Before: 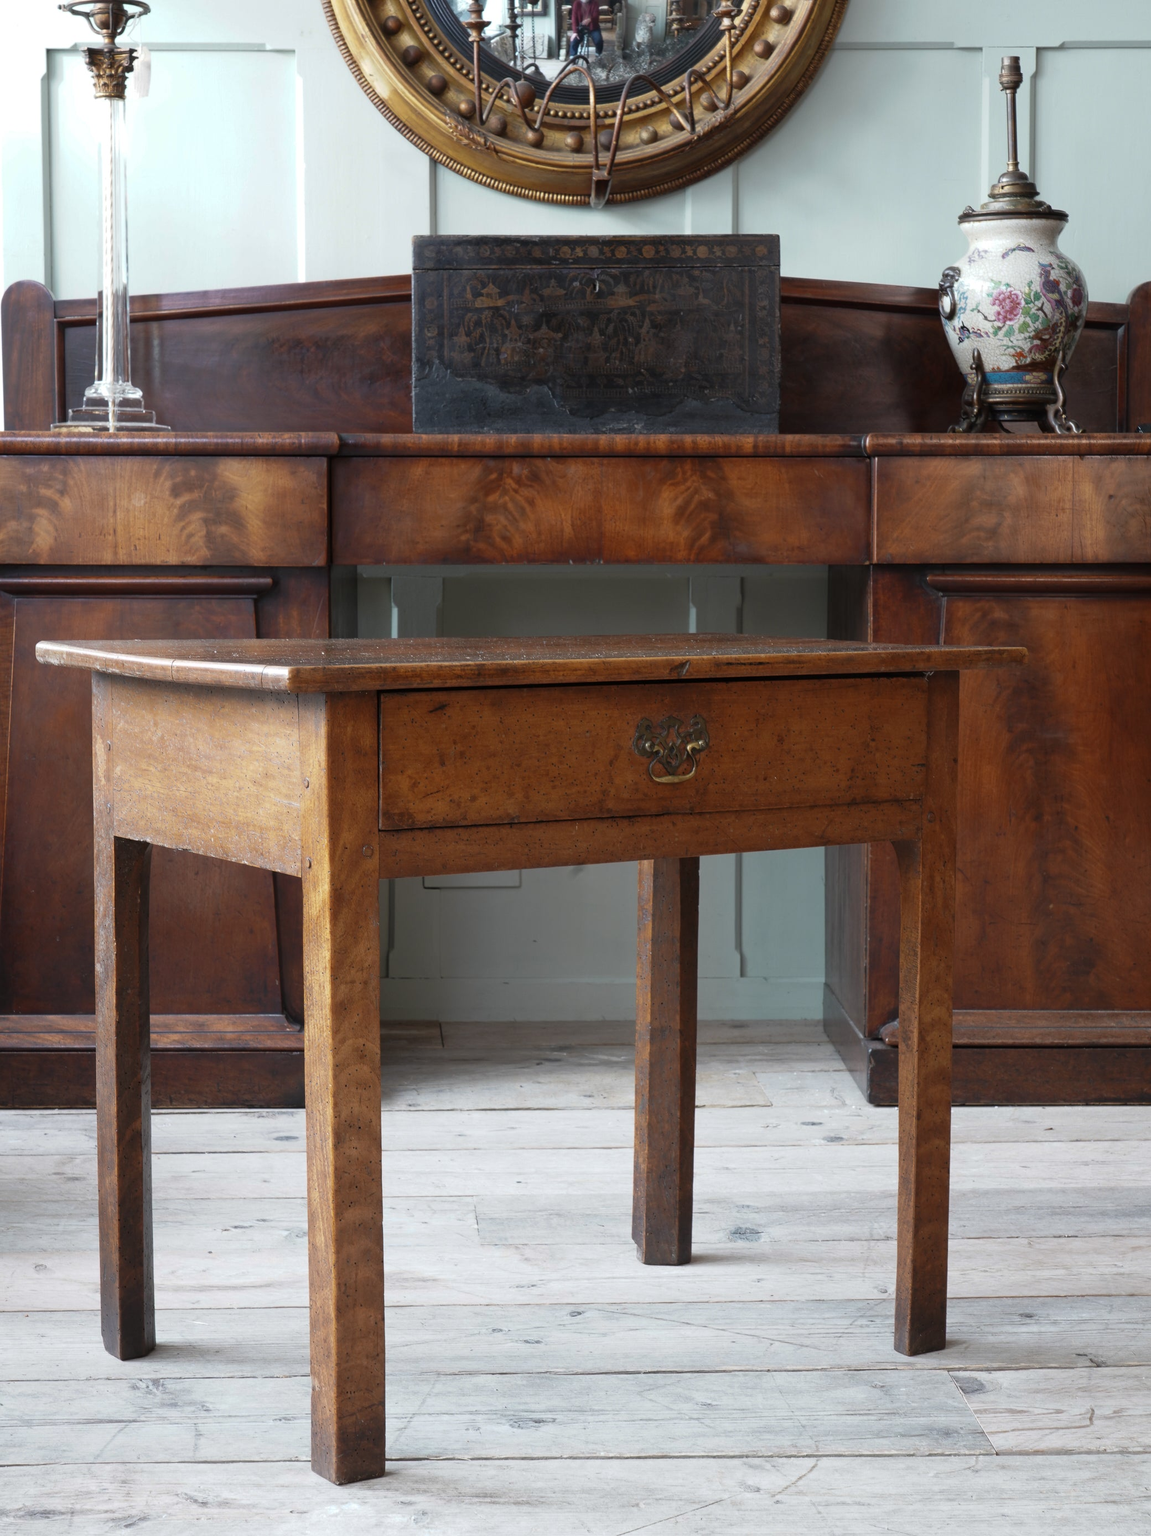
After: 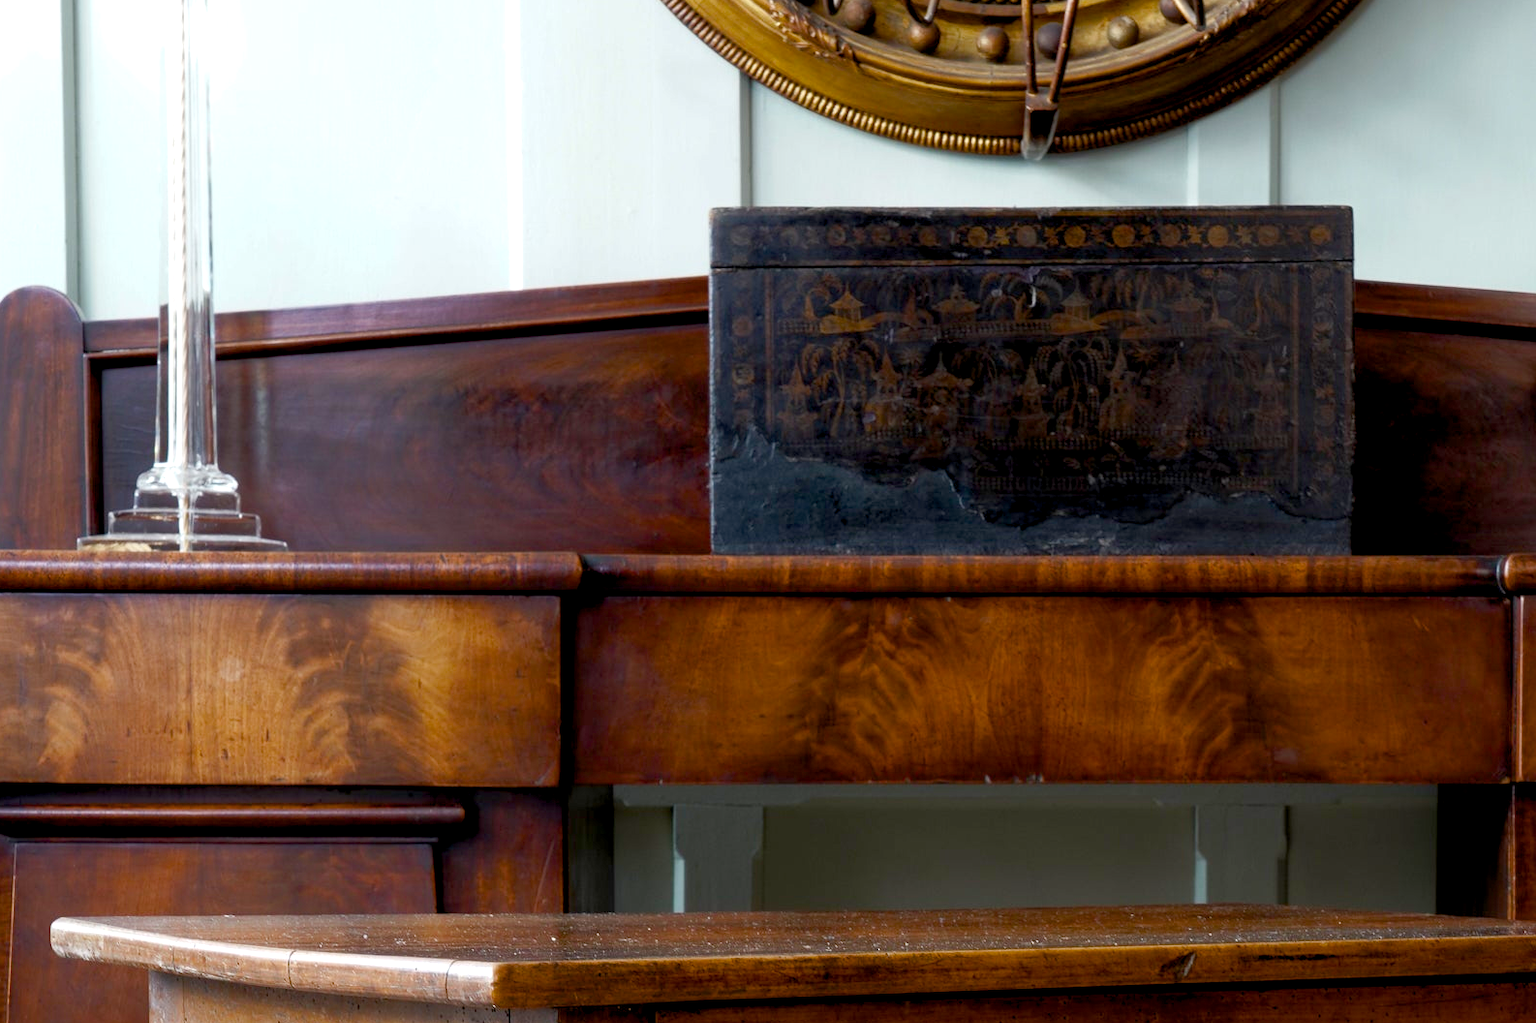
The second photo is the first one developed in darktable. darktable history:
crop: left 0.579%, top 7.627%, right 23.167%, bottom 54.275%
color balance rgb: shadows lift › luminance -9.41%, highlights gain › luminance 17.6%, global offset › luminance -1.45%, perceptual saturation grading › highlights -17.77%, perceptual saturation grading › mid-tones 33.1%, perceptual saturation grading › shadows 50.52%, global vibrance 24.22%
